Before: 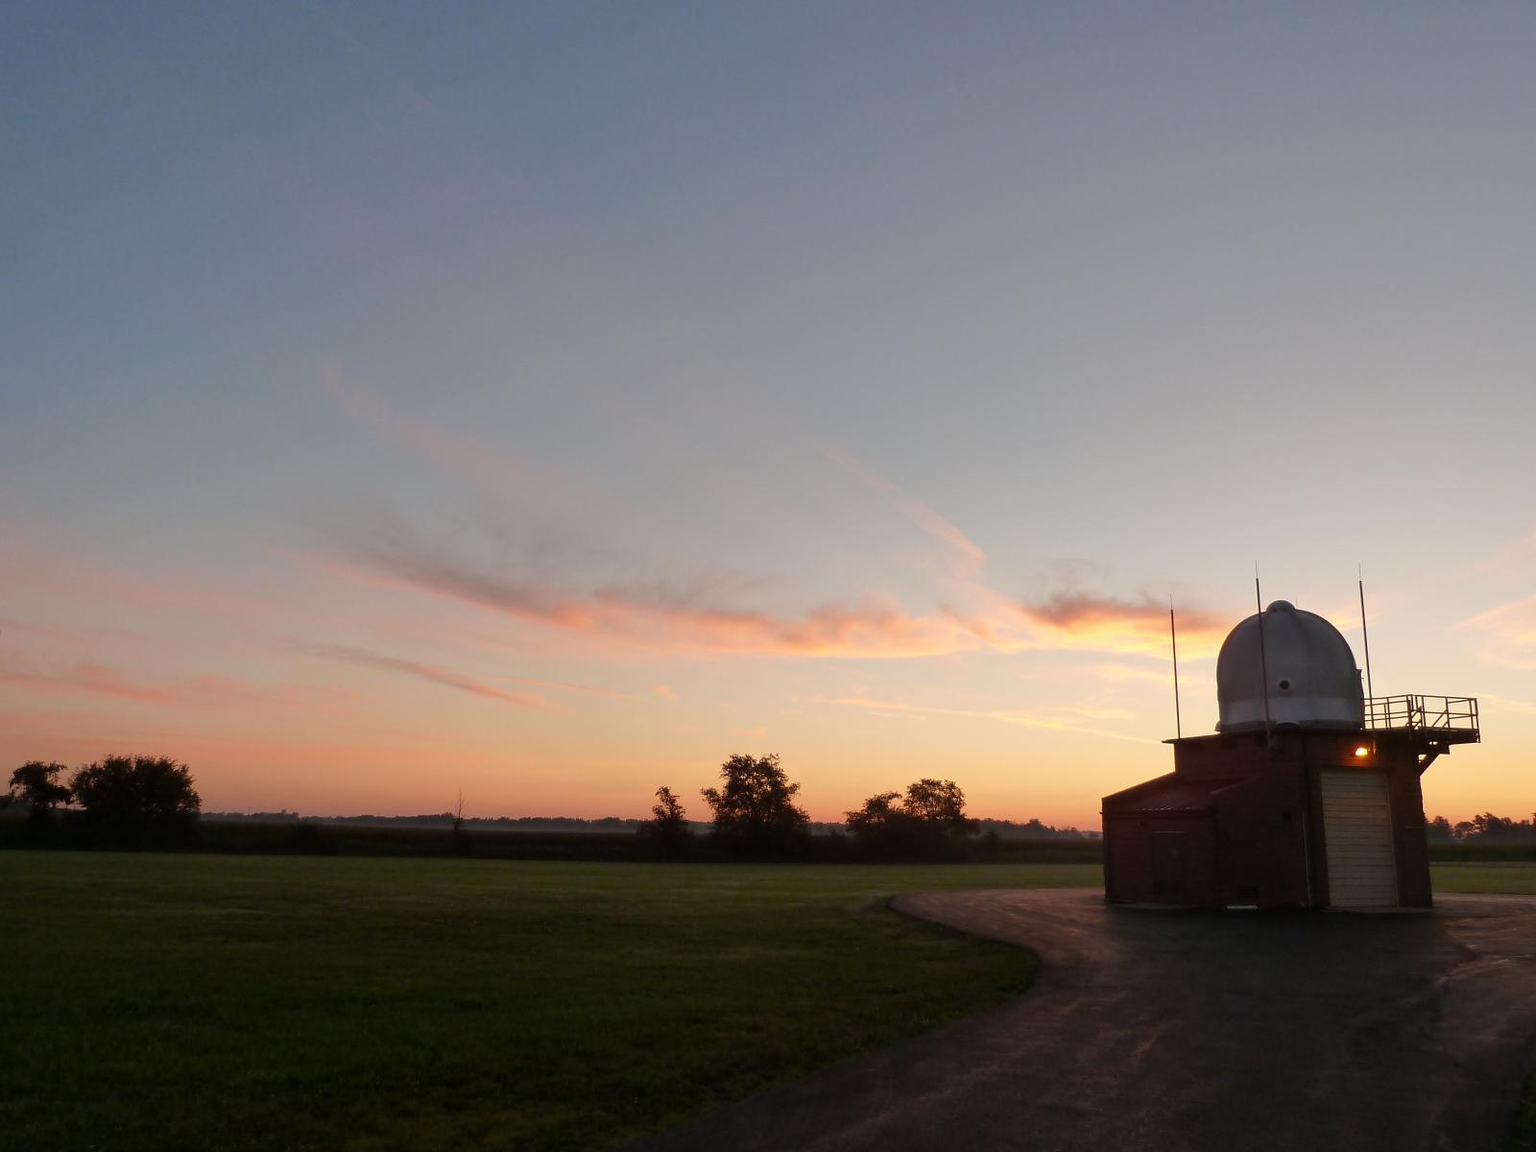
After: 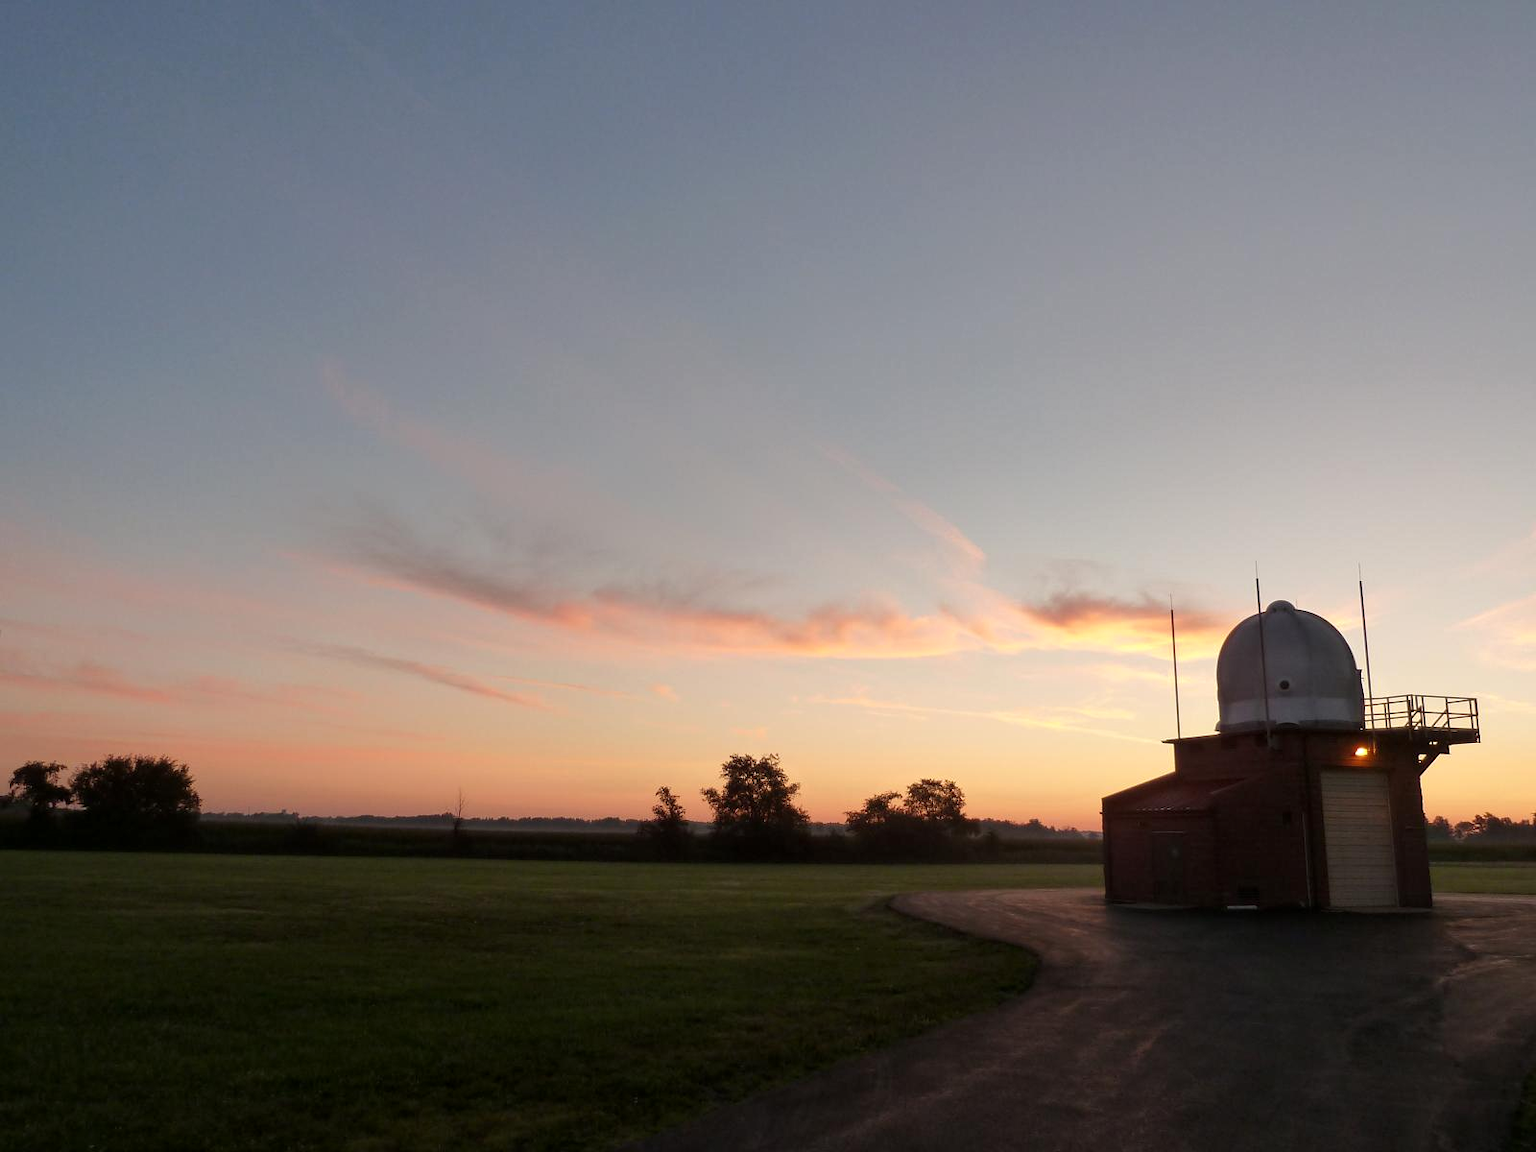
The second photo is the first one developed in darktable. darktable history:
local contrast: highlights 105%, shadows 98%, detail 119%, midtone range 0.2
exposure: compensate exposure bias true, compensate highlight preservation false
